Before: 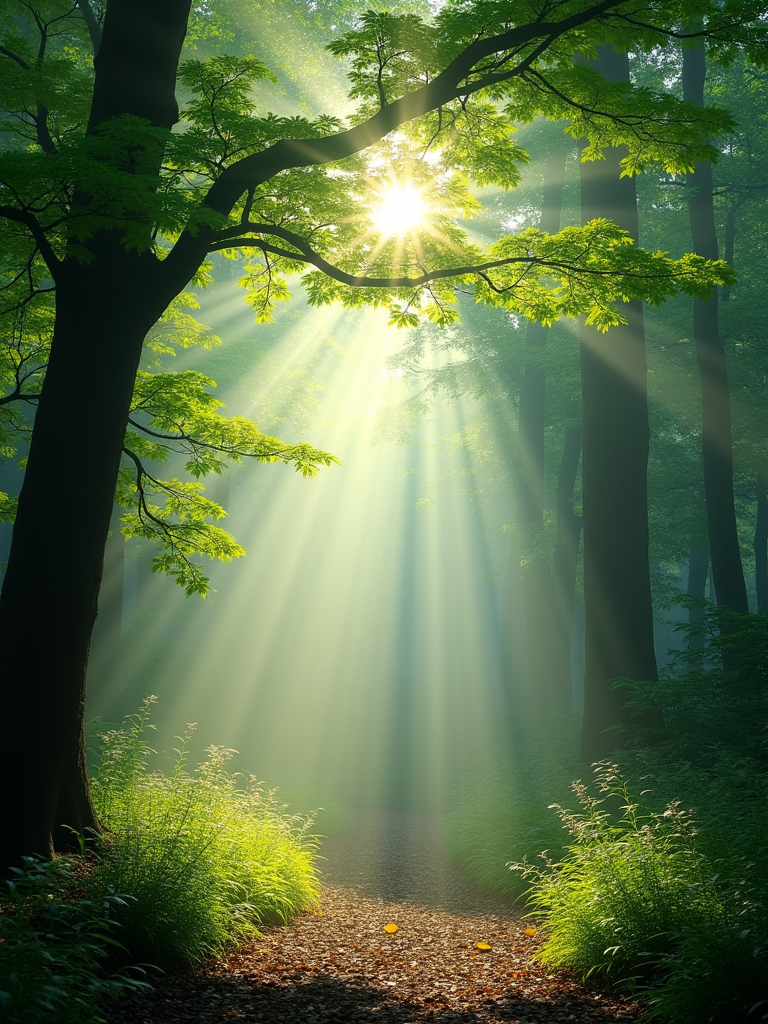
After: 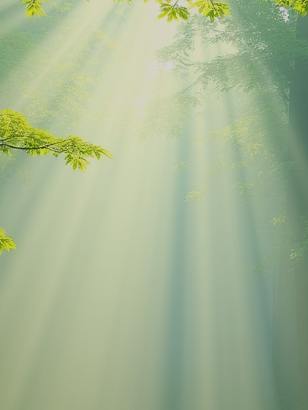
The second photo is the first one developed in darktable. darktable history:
crop: left 30%, top 30.015%, right 29.803%, bottom 29.884%
filmic rgb: black relative exposure -7.65 EV, white relative exposure 4.56 EV, threshold 2.96 EV, hardness 3.61, enable highlight reconstruction true
